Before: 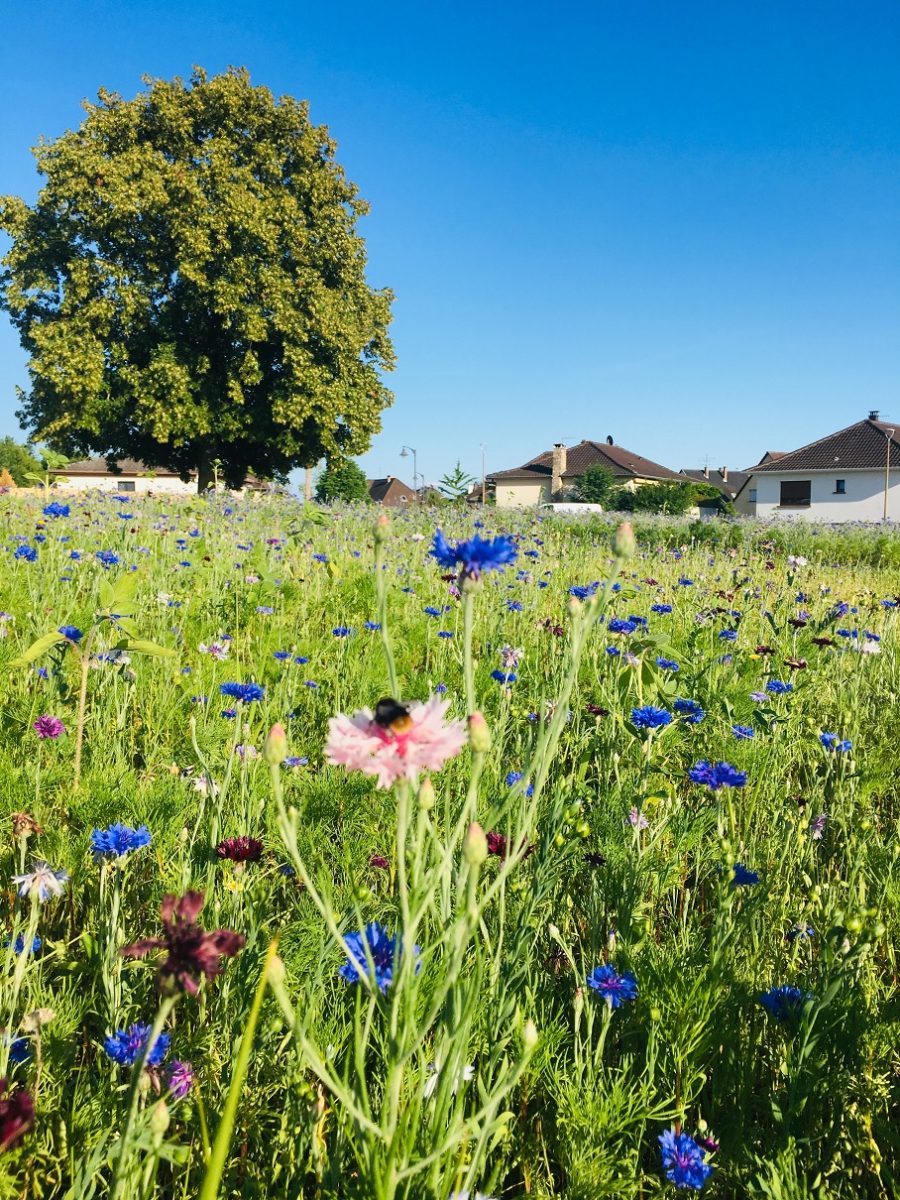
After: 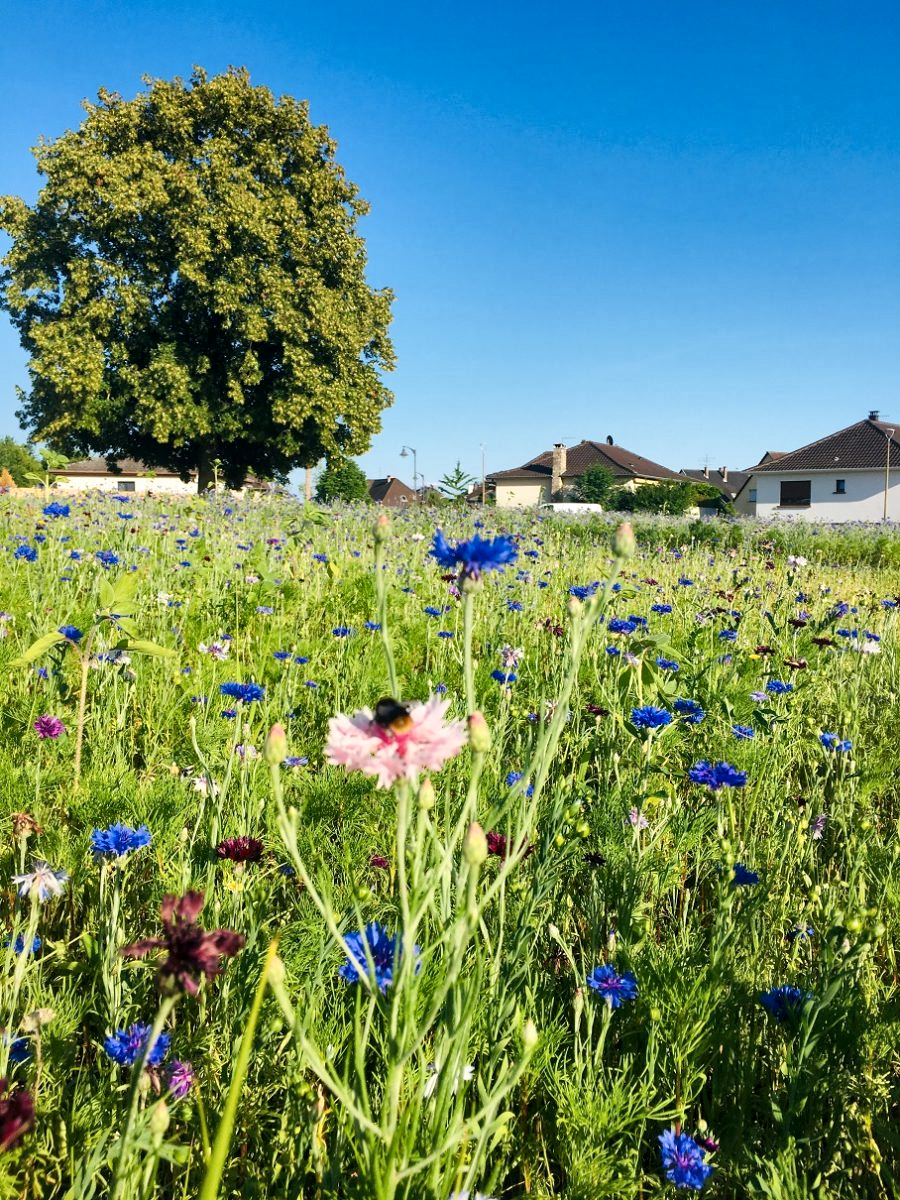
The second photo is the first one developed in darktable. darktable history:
local contrast: mode bilateral grid, contrast 20, coarseness 51, detail 147%, midtone range 0.2
